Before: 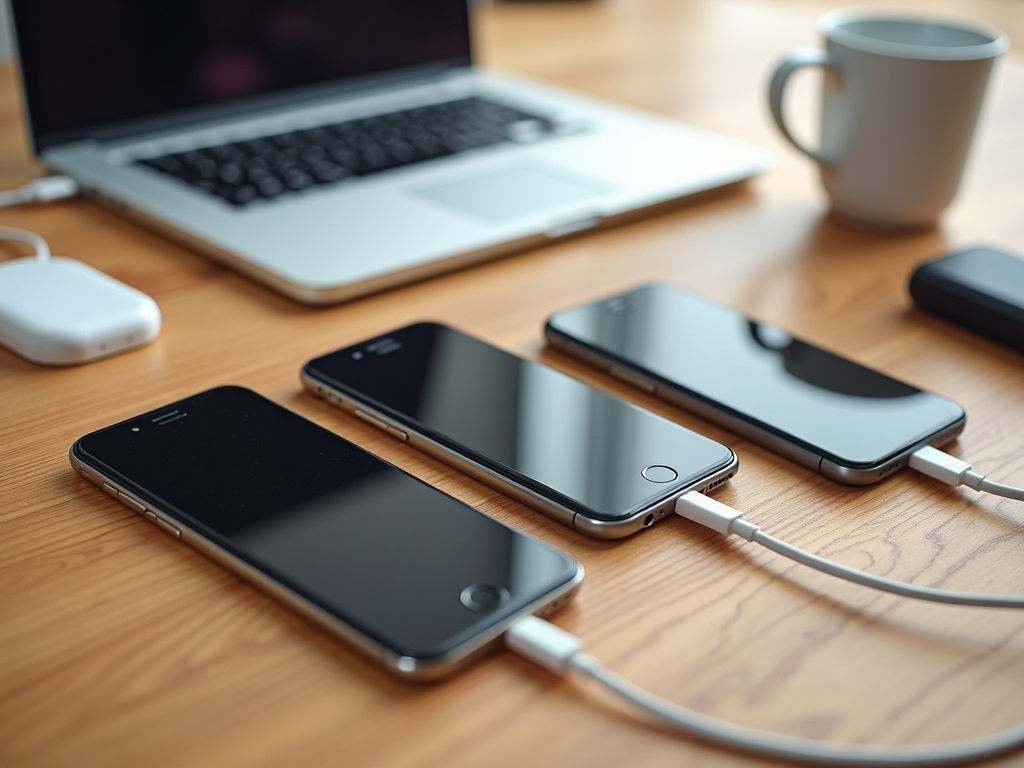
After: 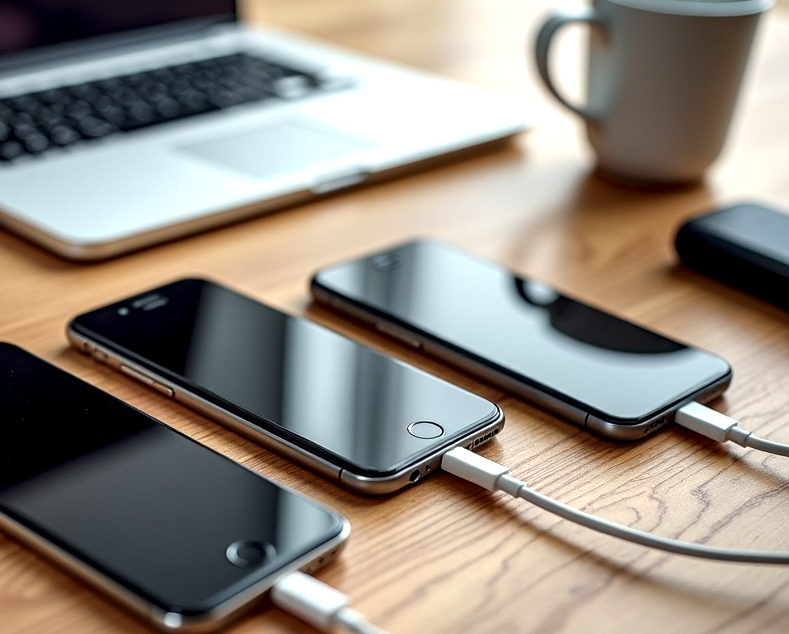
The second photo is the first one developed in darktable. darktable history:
crop: left 22.942%, top 5.836%, bottom 11.585%
local contrast: highlights 65%, shadows 54%, detail 169%, midtone range 0.516
tone equalizer: mask exposure compensation -0.487 EV
